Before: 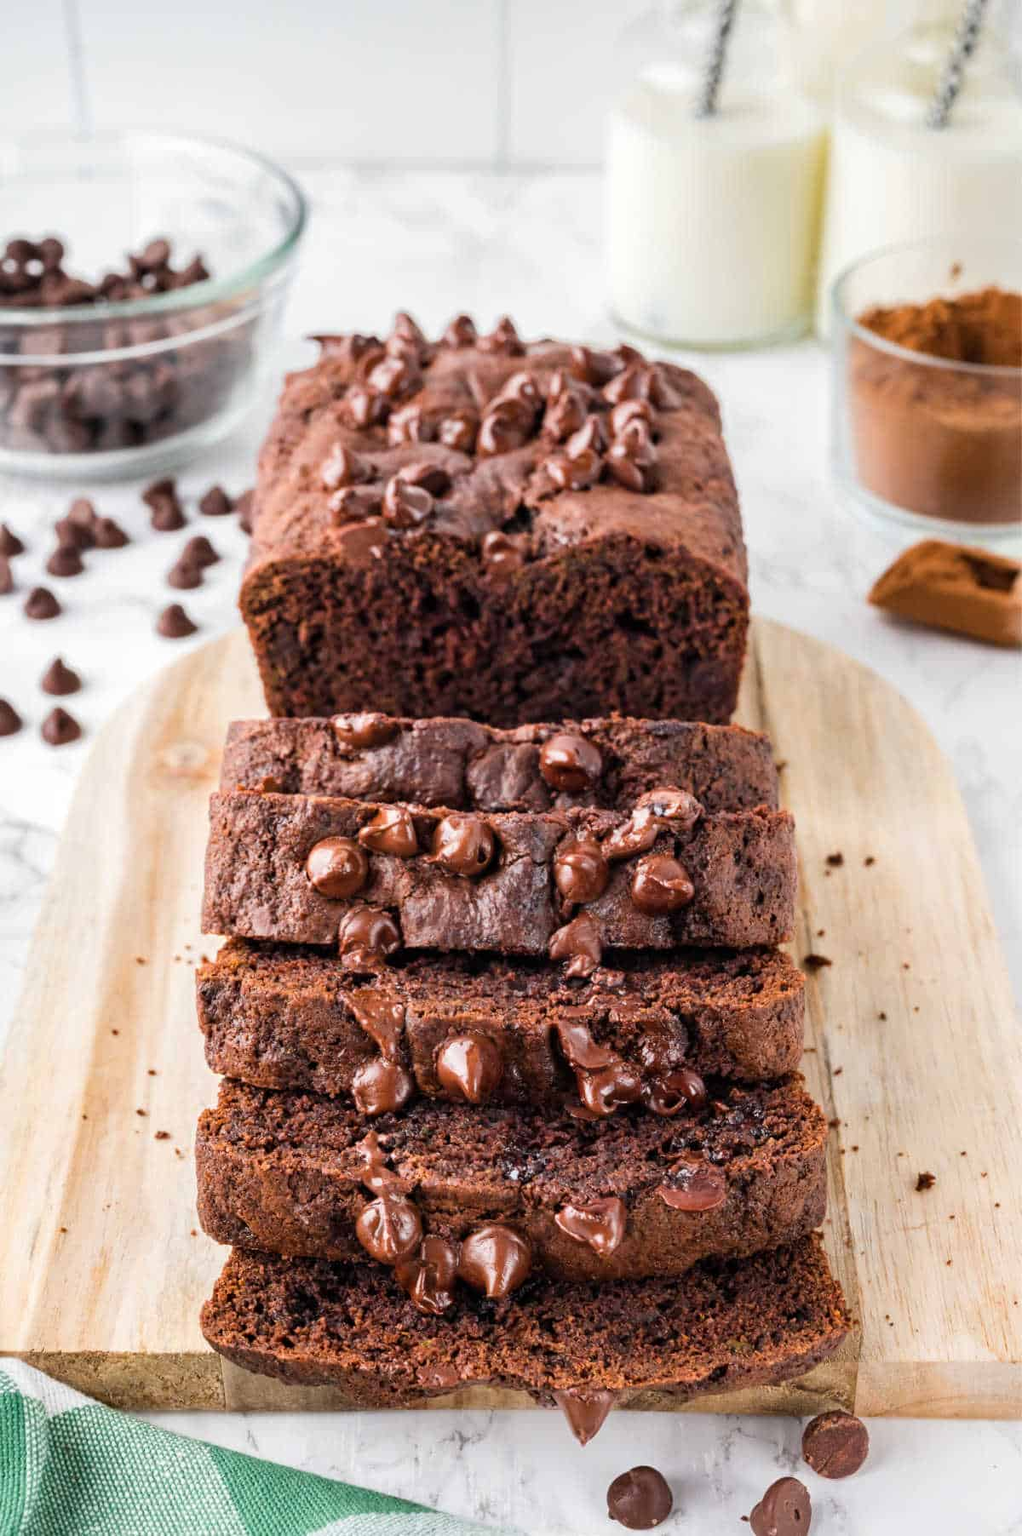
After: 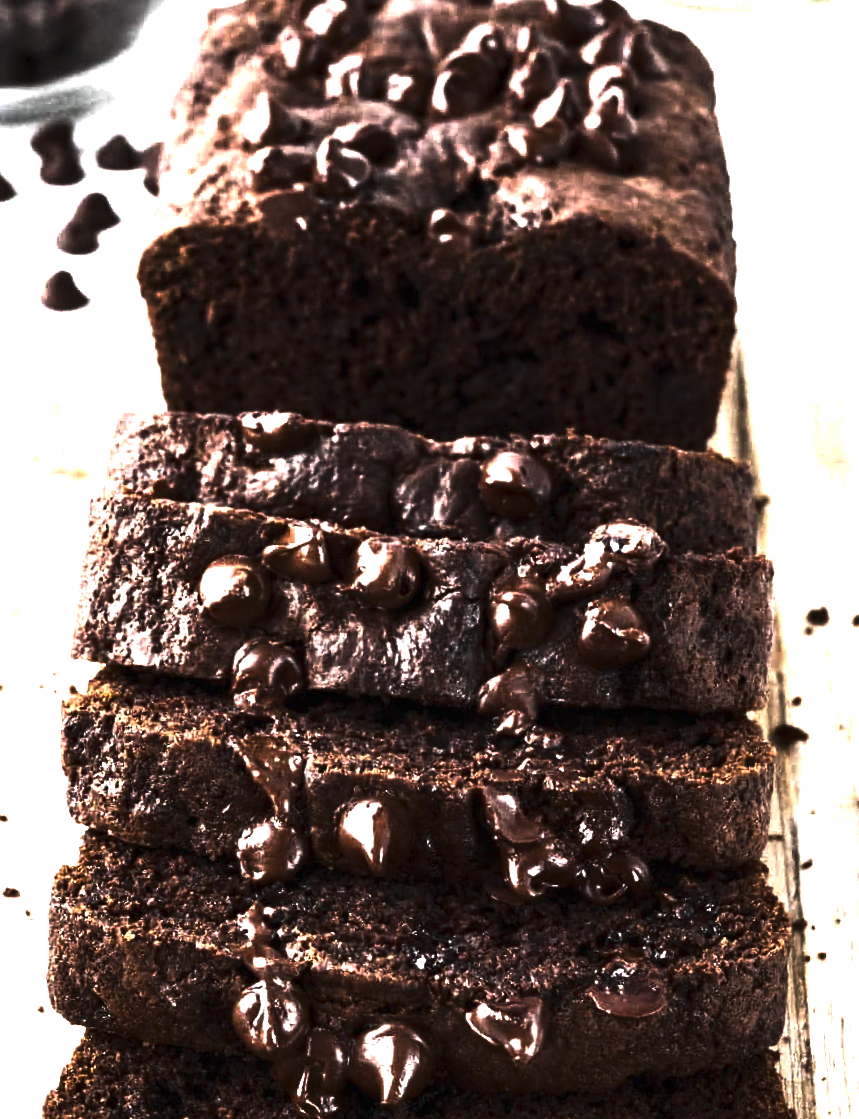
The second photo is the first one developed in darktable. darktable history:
exposure: black level correction 0, exposure 1.2 EV, compensate highlight preservation false
tone curve: curves: ch0 [(0, 0) (0.765, 0.349) (1, 1)], color space Lab, linked channels, preserve colors none
crop and rotate: angle -3.37°, left 9.79%, top 20.73%, right 12.42%, bottom 11.82%
